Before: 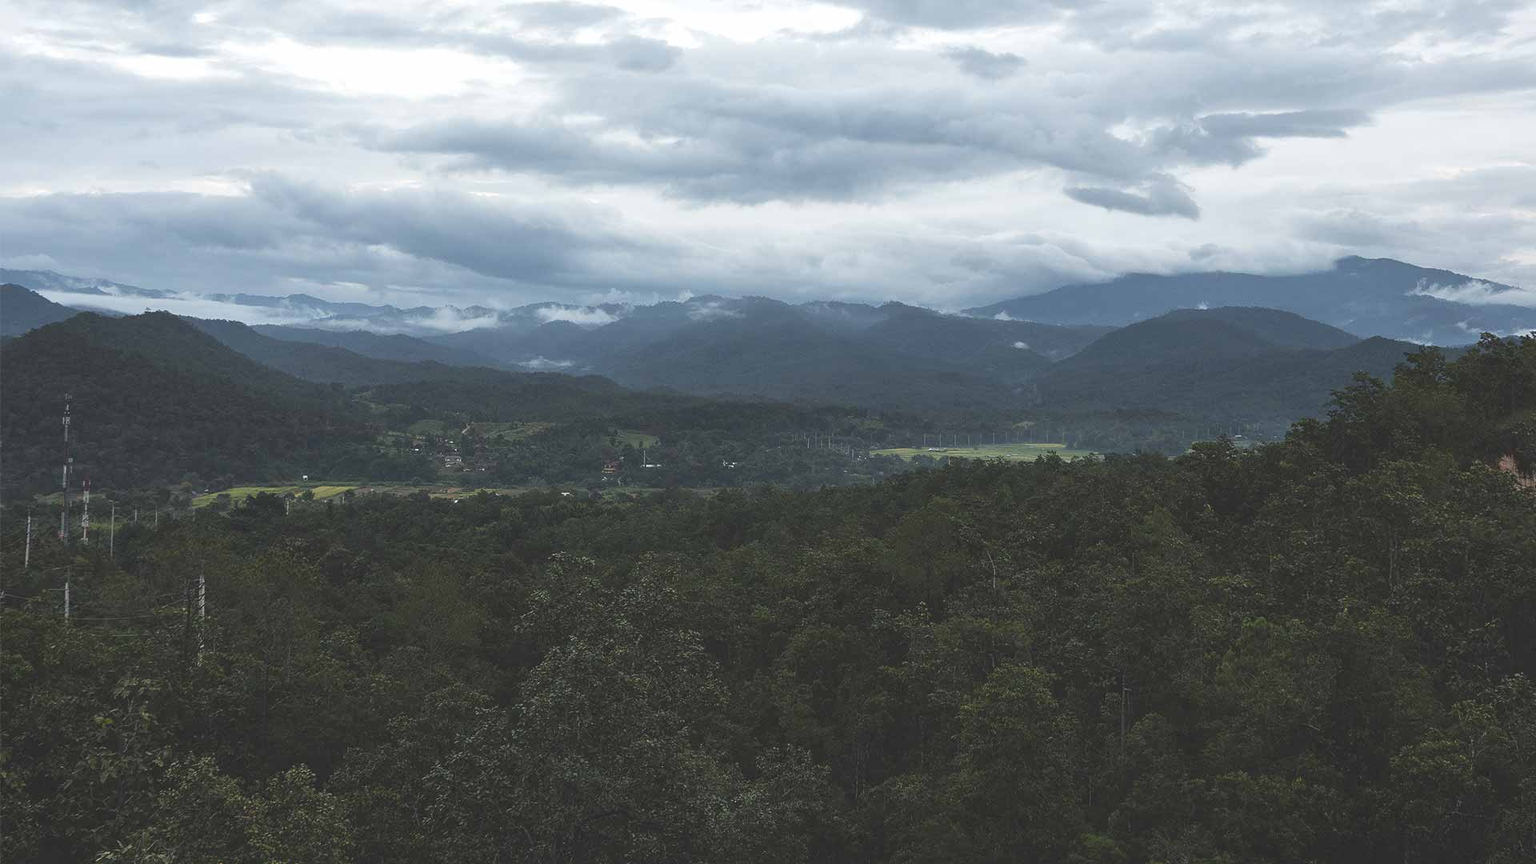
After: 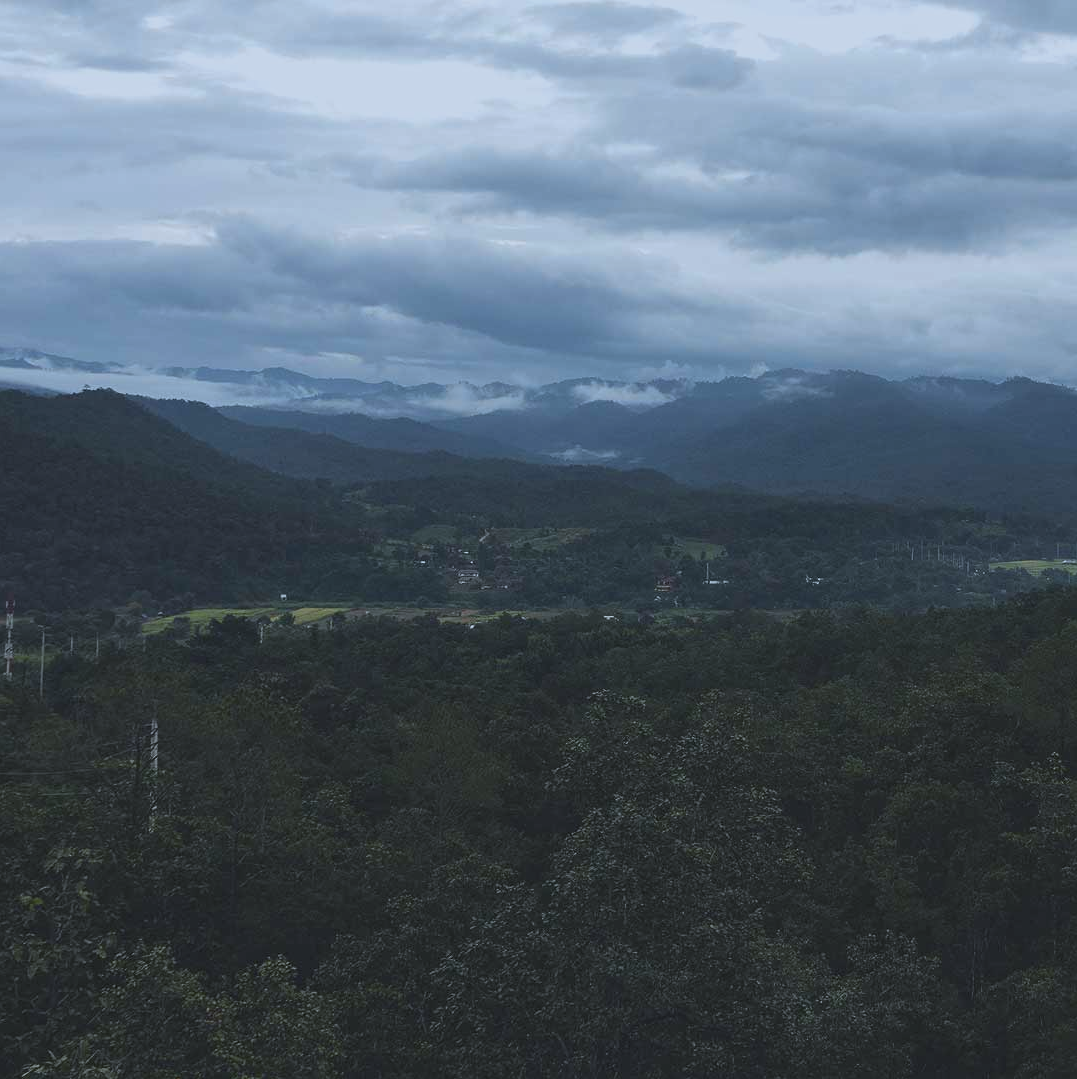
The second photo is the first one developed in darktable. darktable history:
crop: left 5.138%, right 38.744%
color calibration: gray › normalize channels true, x 0.37, y 0.378, temperature 4301.48 K, gamut compression 0.027
exposure: exposure -0.598 EV, compensate exposure bias true, compensate highlight preservation false
